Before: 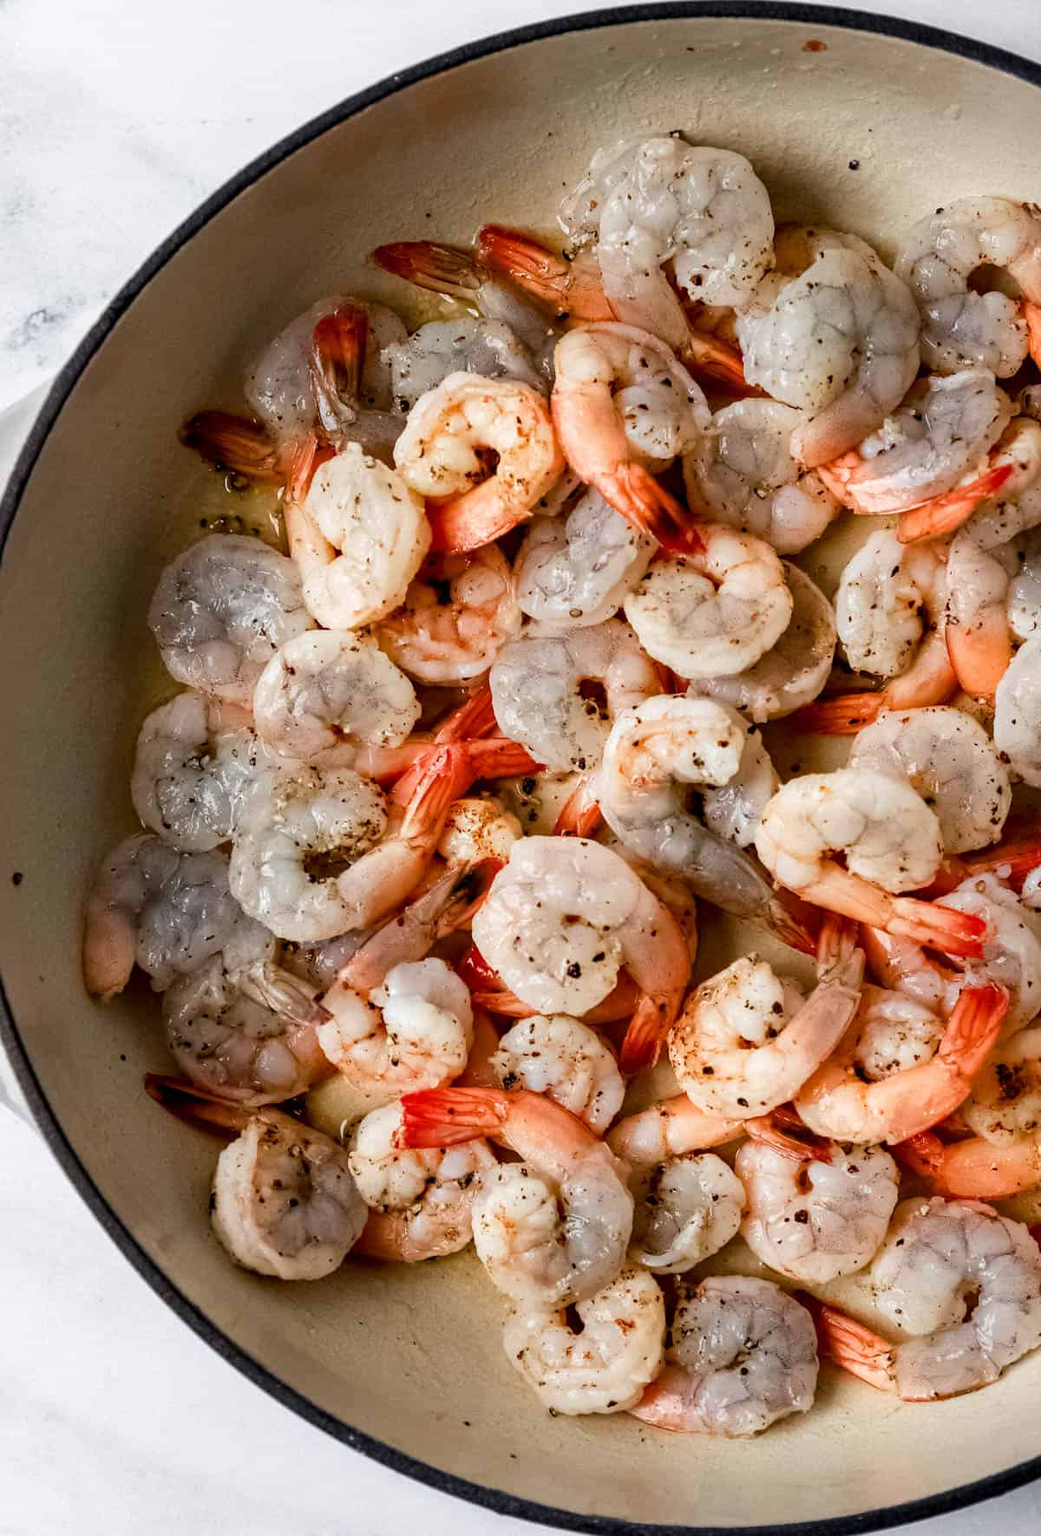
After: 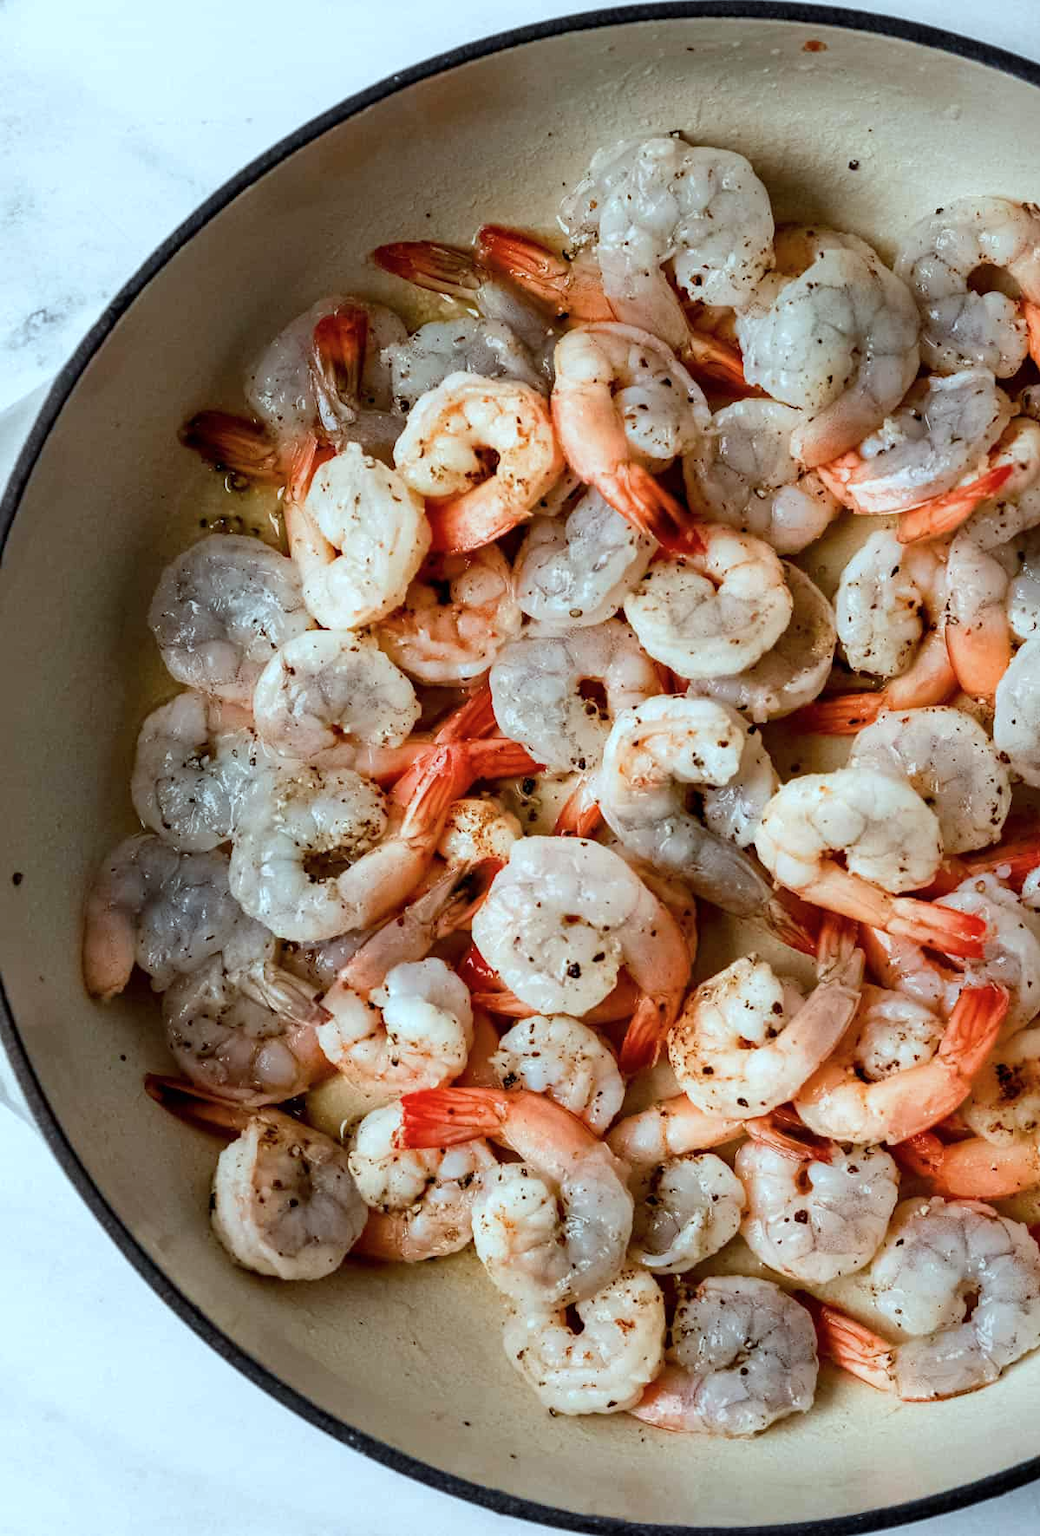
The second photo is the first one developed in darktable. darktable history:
color correction: highlights a* -9.89, highlights b* -10.42
